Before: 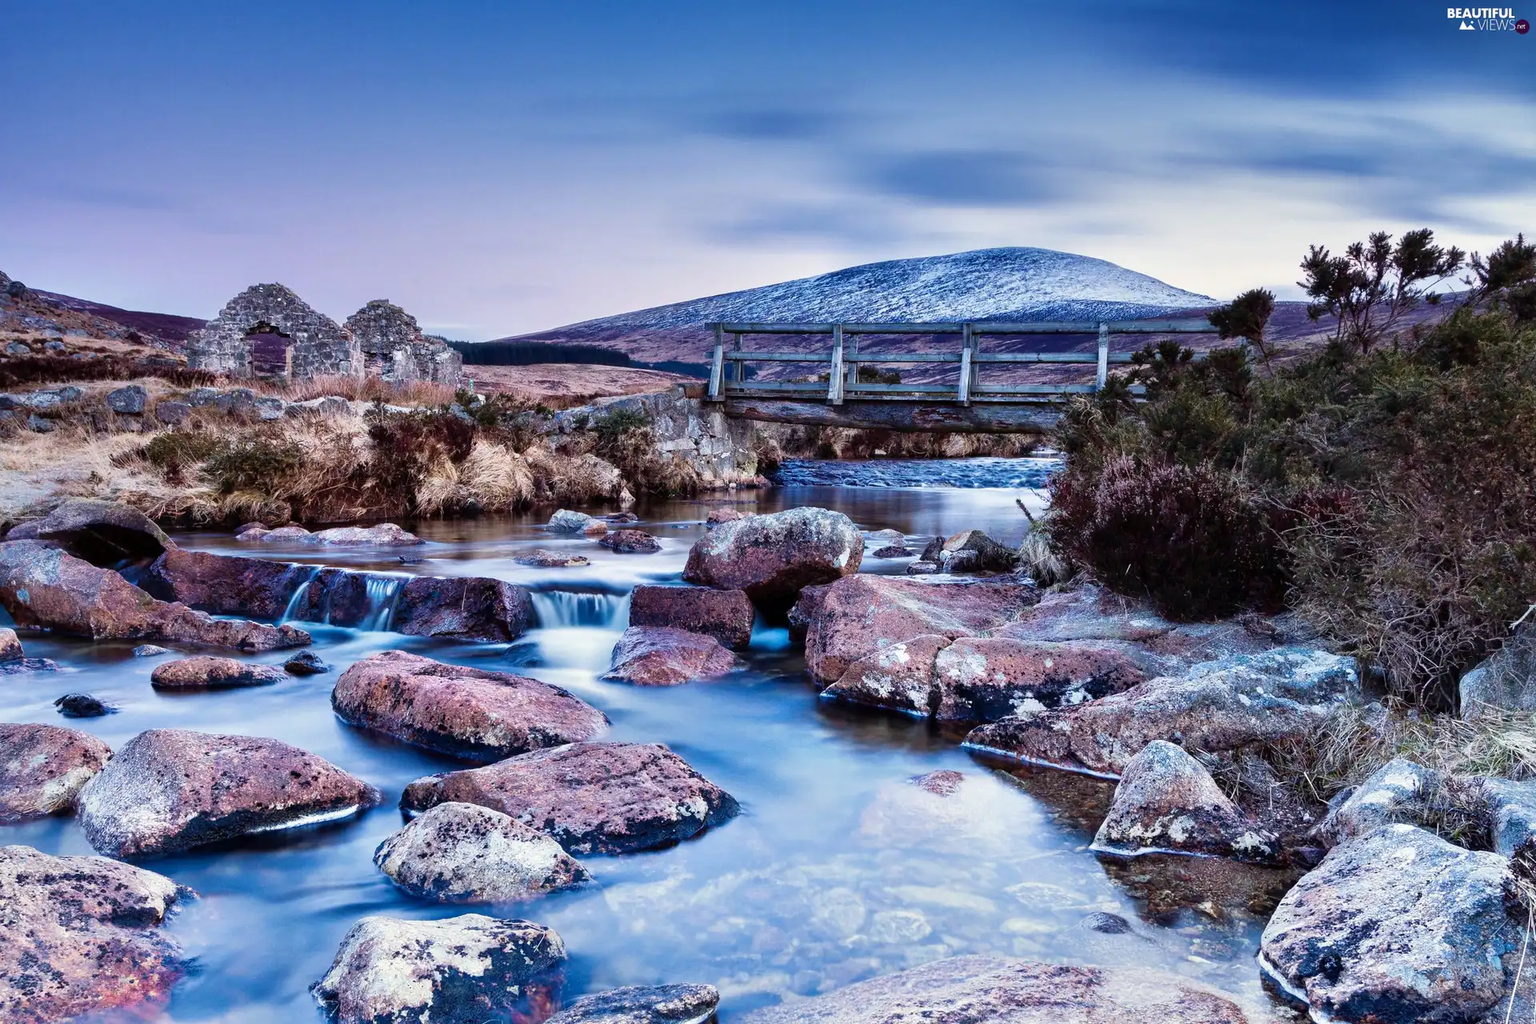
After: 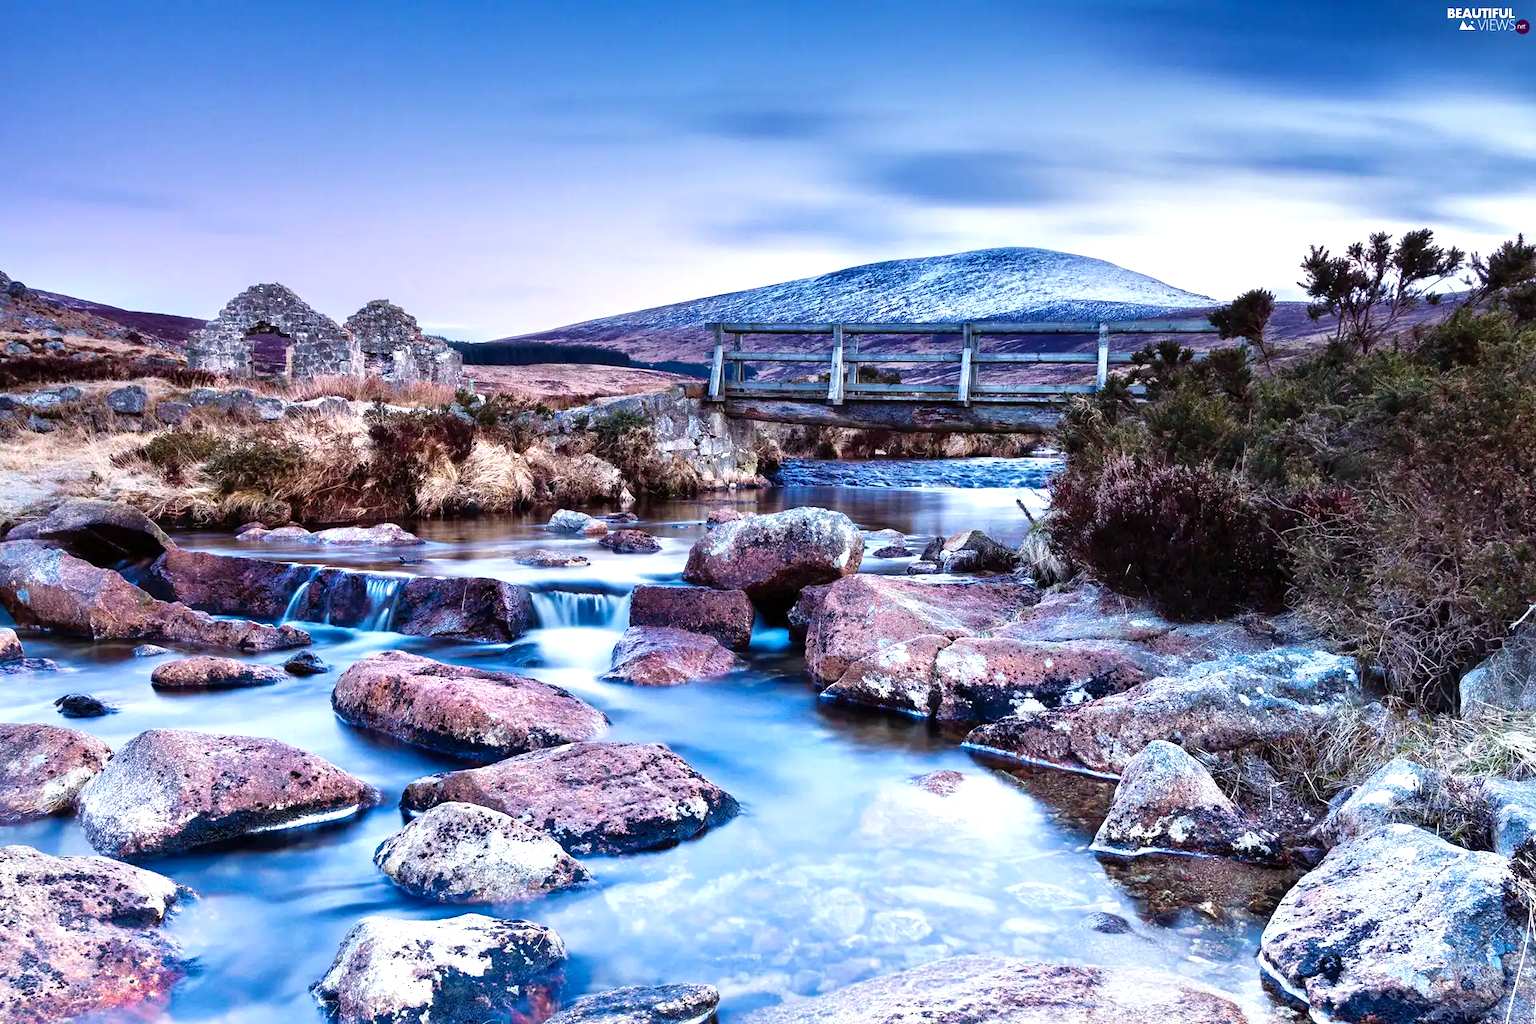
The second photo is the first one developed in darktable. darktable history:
color balance rgb: global vibrance 10%
levels: levels [0, 0.43, 0.859]
